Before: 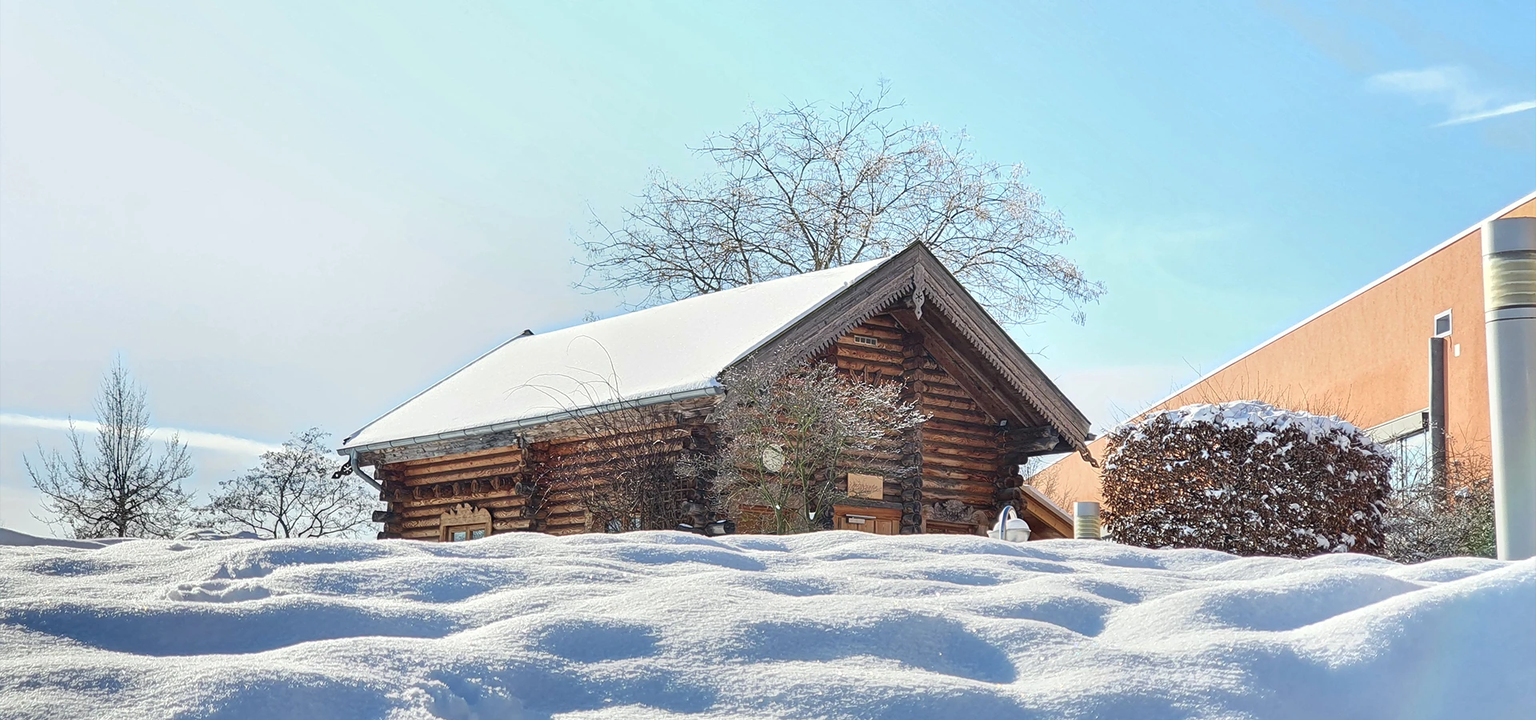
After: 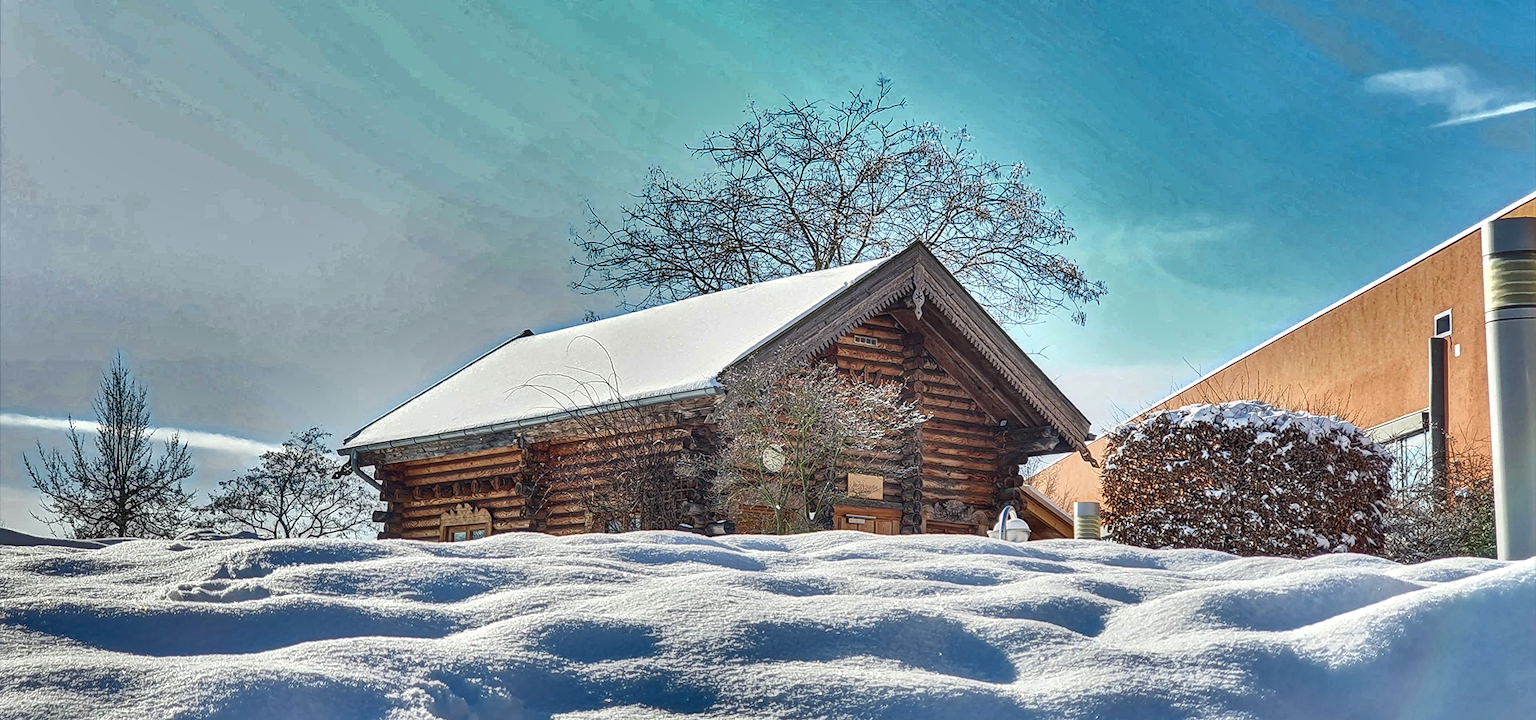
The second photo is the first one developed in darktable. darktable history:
local contrast: on, module defaults
color correction: highlights b* 0.046, saturation 1.06
shadows and highlights: shadows 20.91, highlights -81.19, soften with gaussian
